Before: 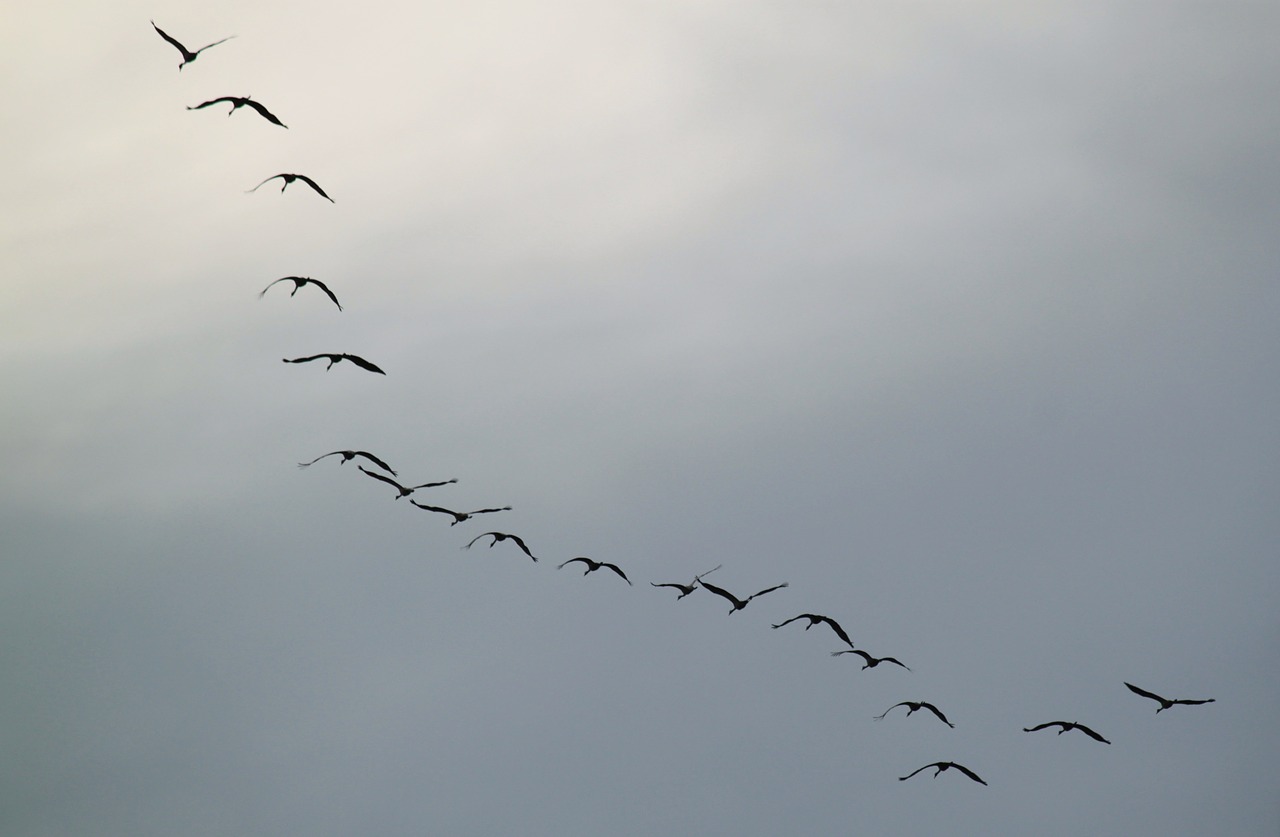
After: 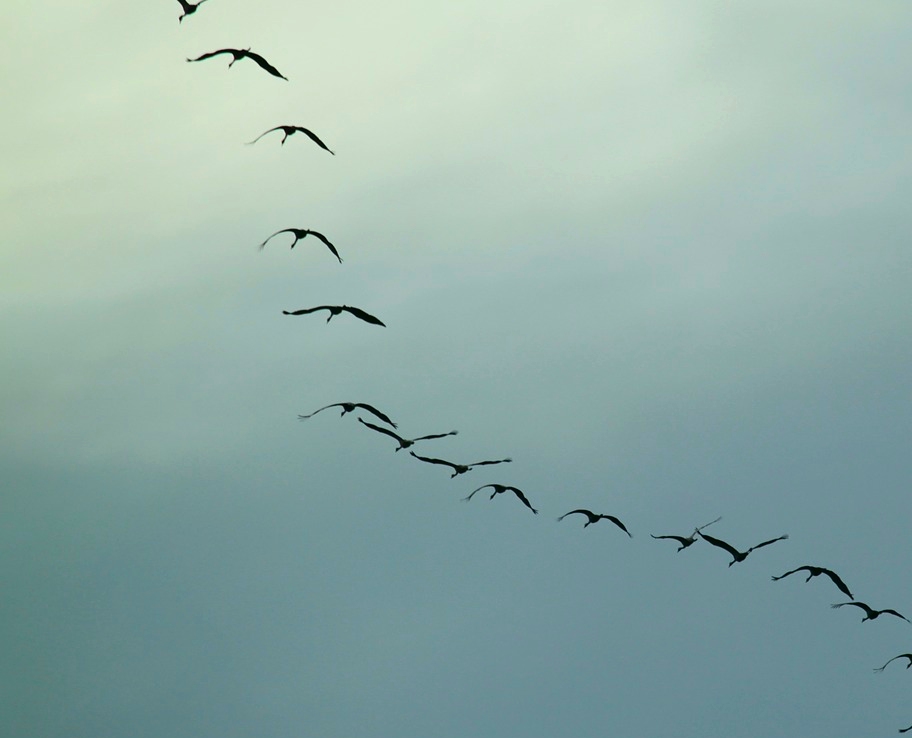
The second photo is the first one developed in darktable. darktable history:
crop: top 5.803%, right 27.864%, bottom 5.804%
color correction: highlights a* -7.33, highlights b* 1.26, shadows a* -3.55, saturation 1.4
contrast brightness saturation: contrast 0.03, brightness -0.04
